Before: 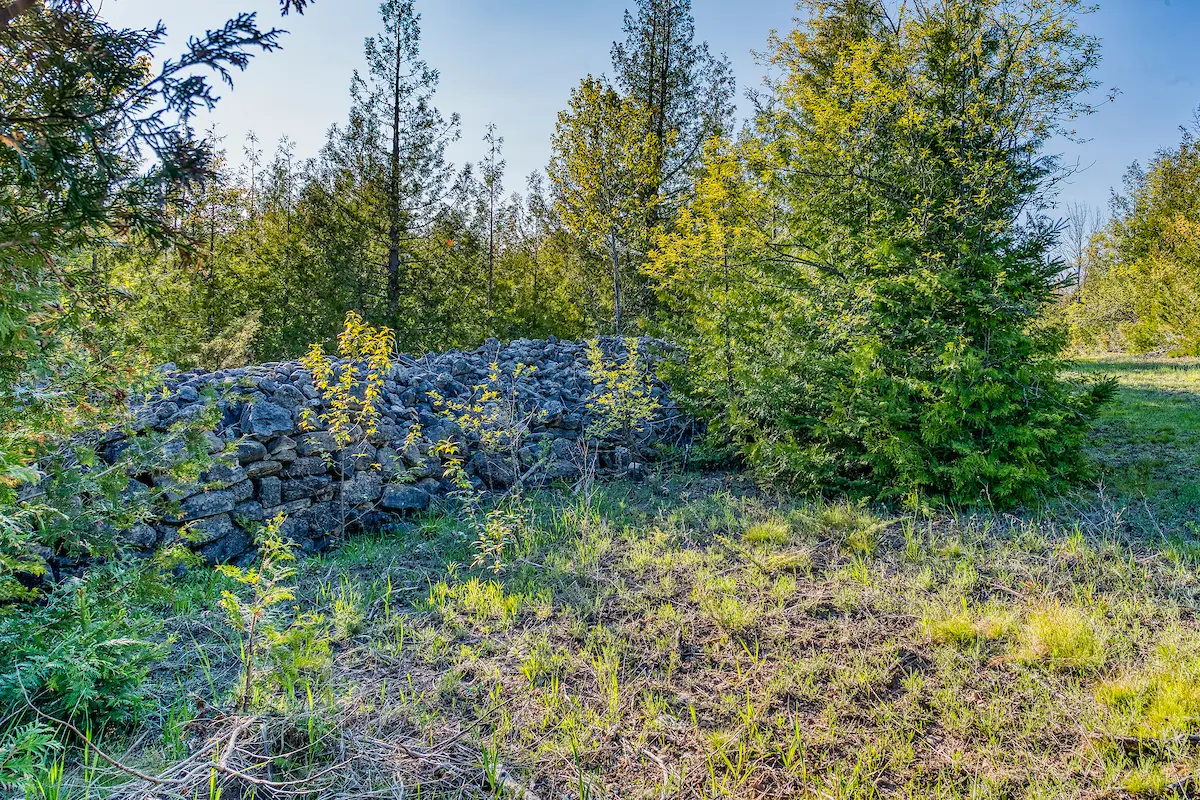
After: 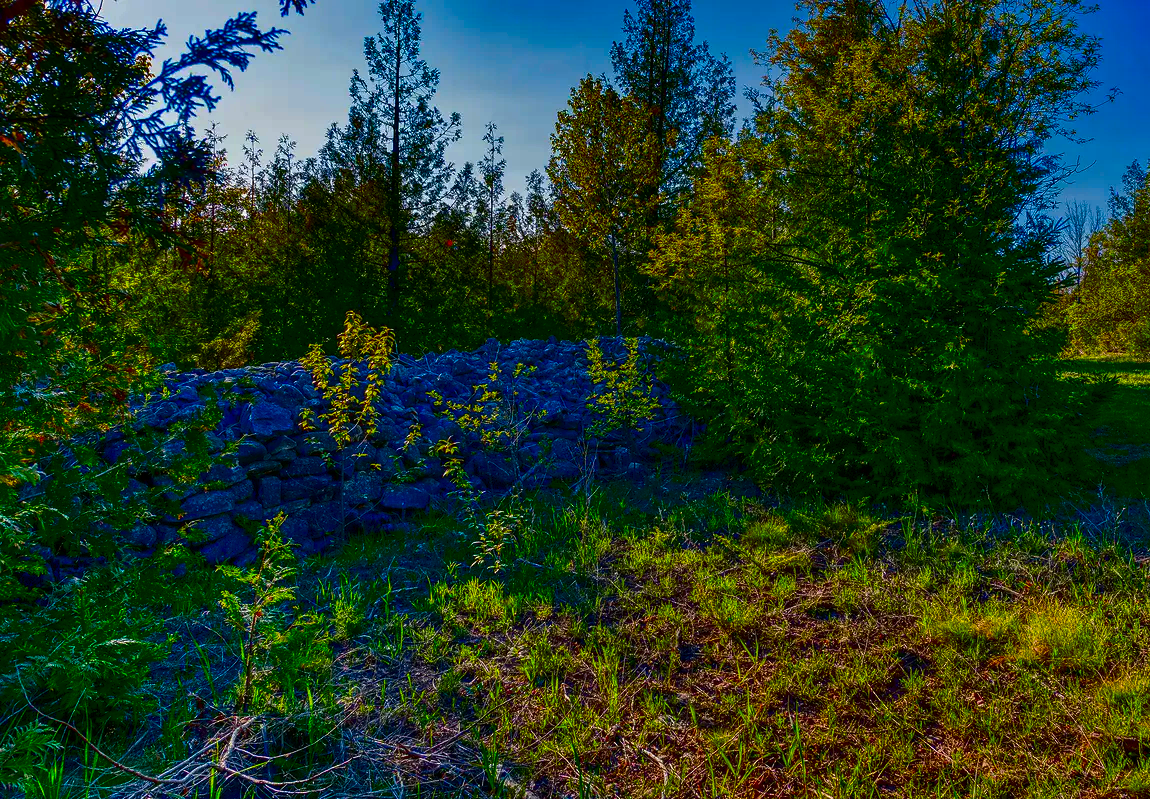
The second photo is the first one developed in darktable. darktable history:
color balance rgb: perceptual saturation grading › global saturation 19.517%
contrast brightness saturation: brightness -0.993, saturation 0.985
crop: right 4.153%, bottom 0.02%
